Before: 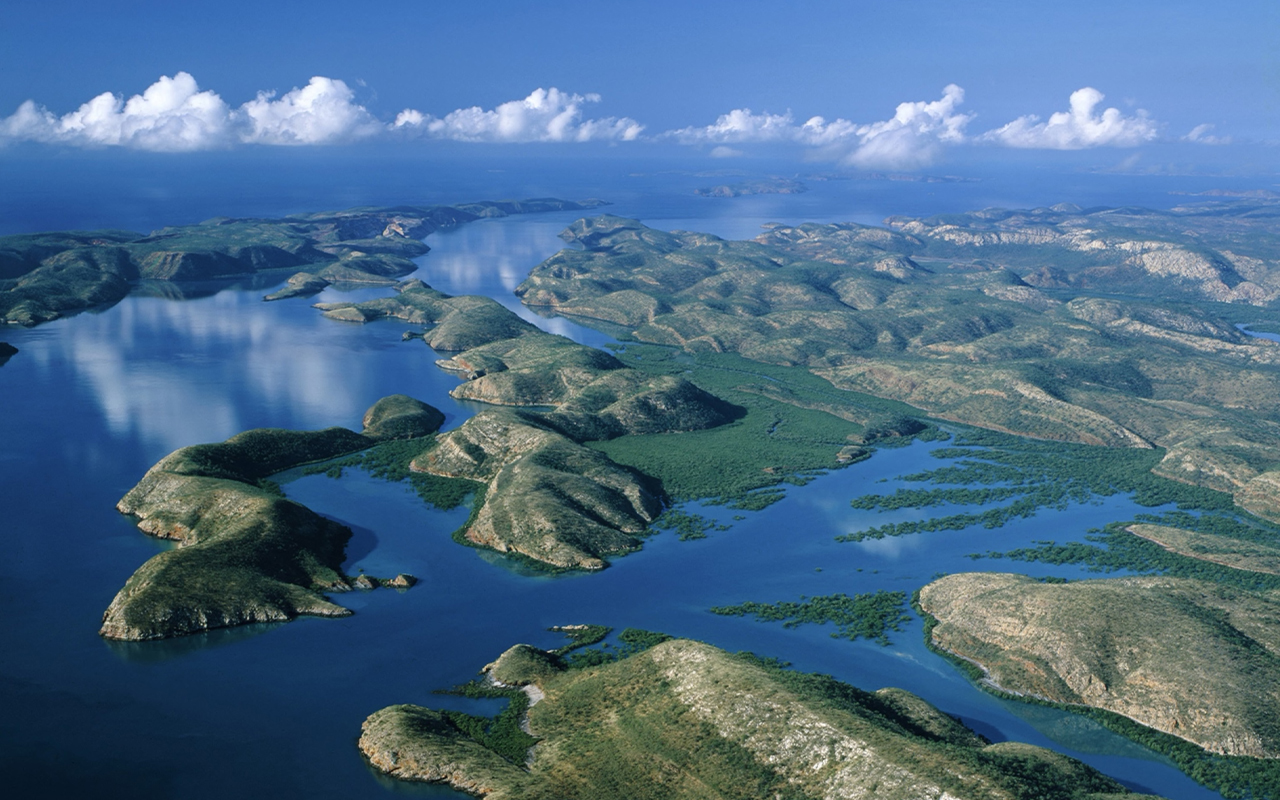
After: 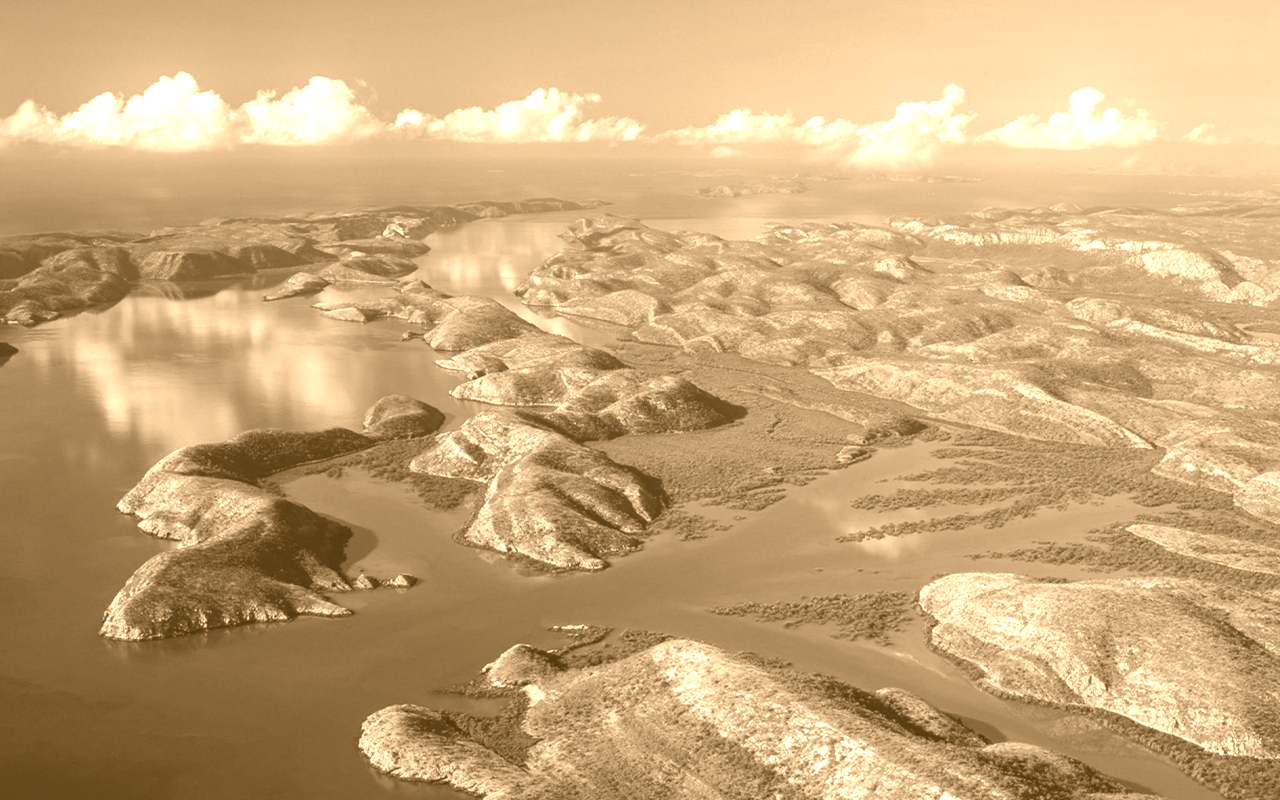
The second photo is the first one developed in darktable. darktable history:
vibrance: on, module defaults
local contrast: on, module defaults
bloom: size 9%, threshold 100%, strength 7%
colorize: hue 28.8°, source mix 100%
